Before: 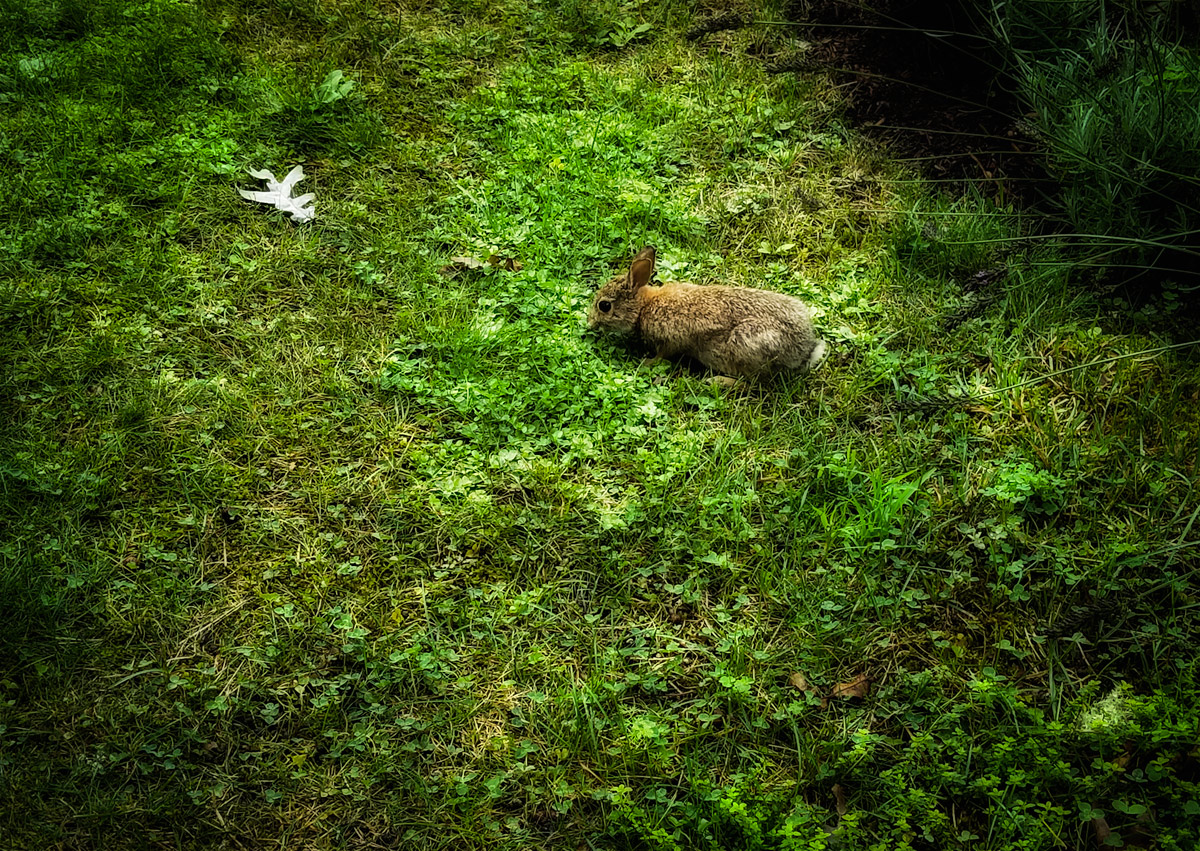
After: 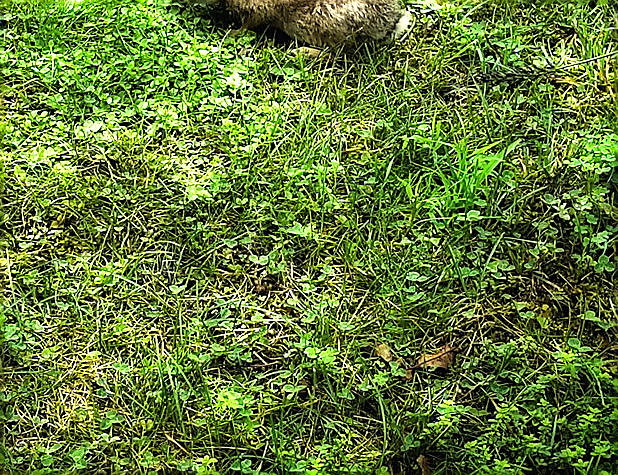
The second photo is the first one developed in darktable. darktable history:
exposure: black level correction 0, exposure 0.693 EV, compensate exposure bias true, compensate highlight preservation false
sharpen: radius 1.407, amount 1.237, threshold 0.748
crop: left 34.628%, top 38.713%, right 13.792%, bottom 5.434%
shadows and highlights: radius 134.74, soften with gaussian
